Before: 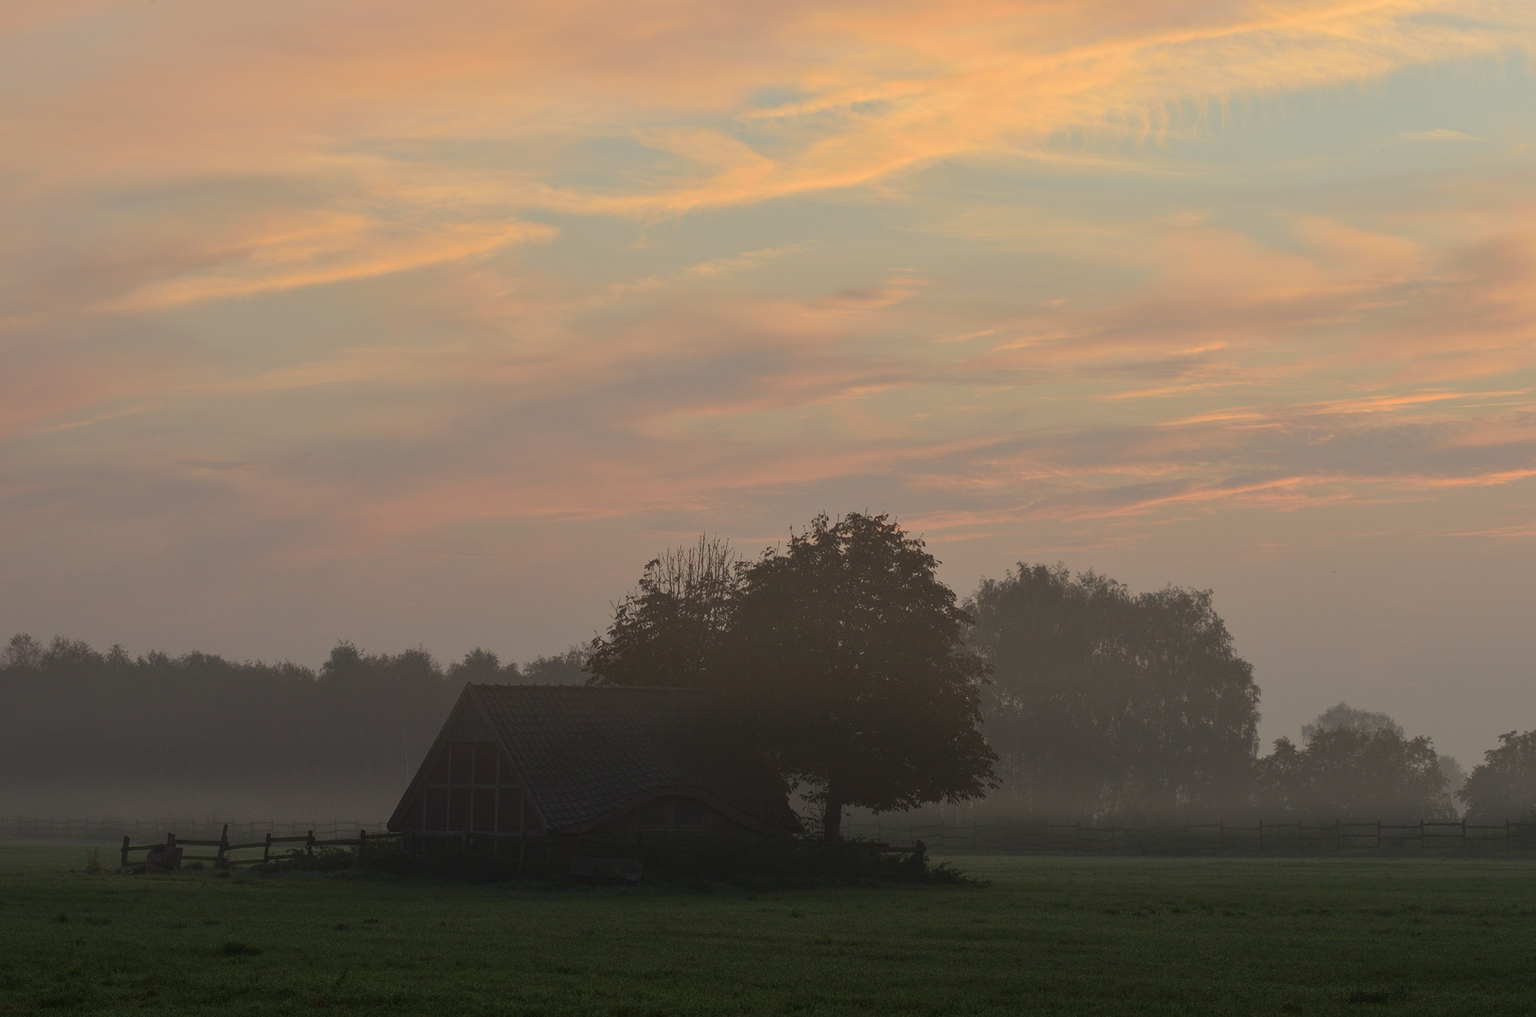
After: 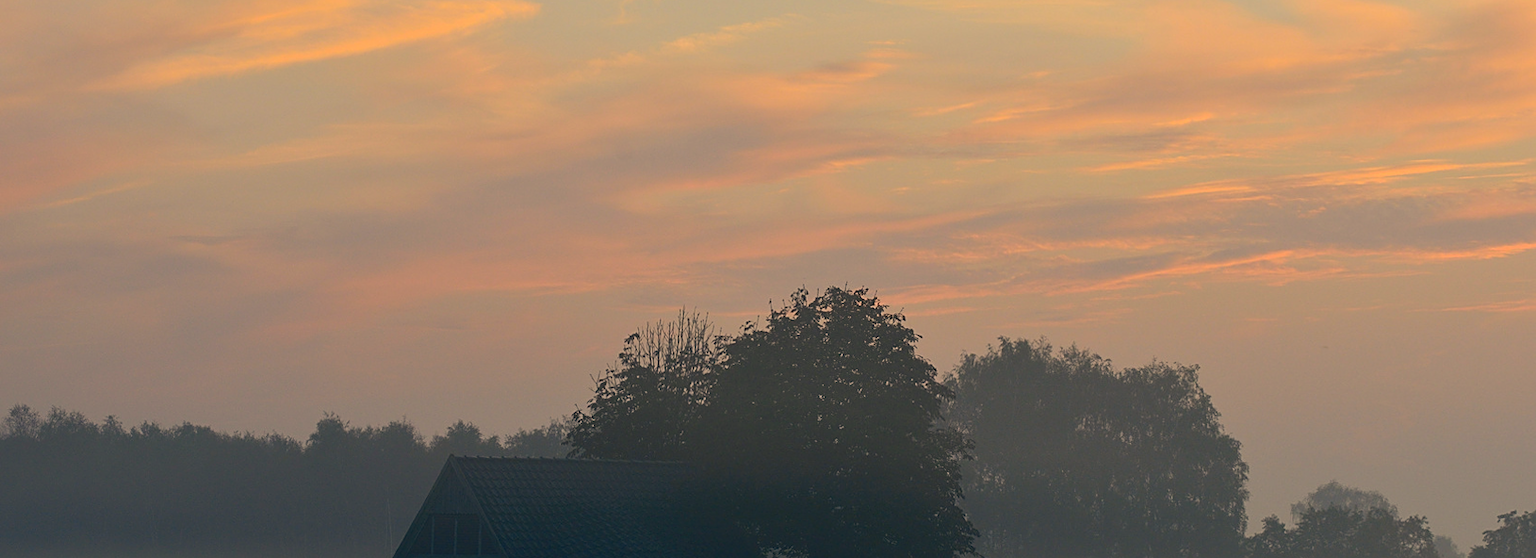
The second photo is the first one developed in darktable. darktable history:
exposure: exposure 0.161 EV, compensate highlight preservation false
color correction: highlights a* 10.32, highlights b* 14.66, shadows a* -9.59, shadows b* -15.02
sharpen: on, module defaults
rotate and perspective: lens shift (horizontal) -0.055, automatic cropping off
crop and rotate: top 23.043%, bottom 23.437%
contrast brightness saturation: contrast 0.04, saturation 0.16
